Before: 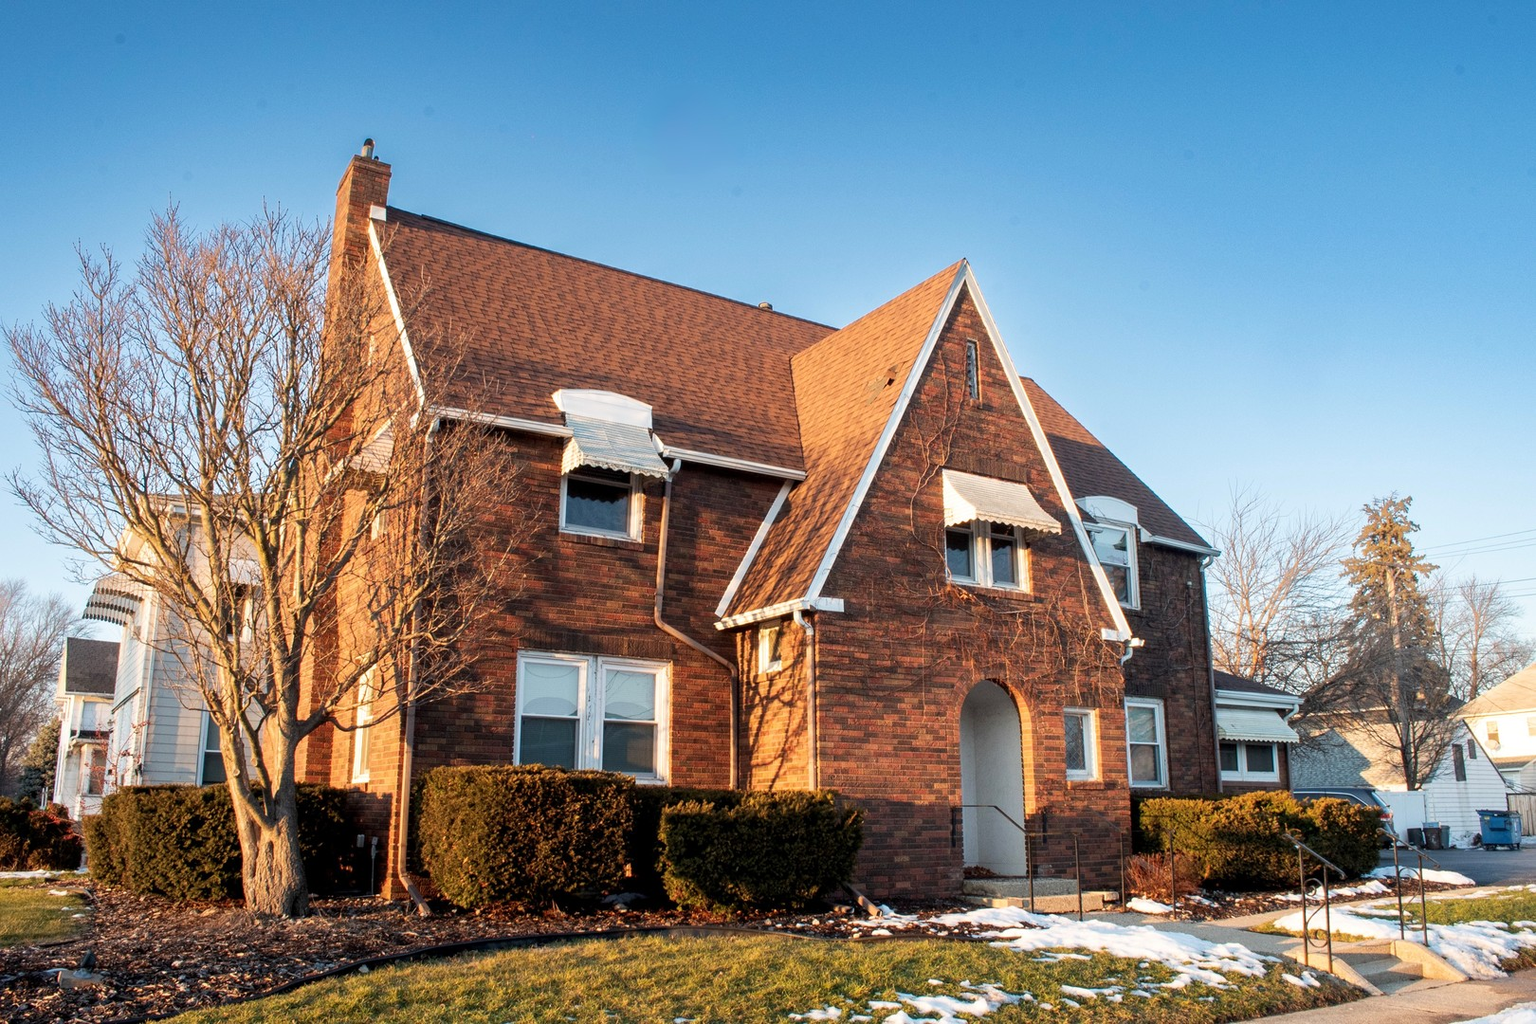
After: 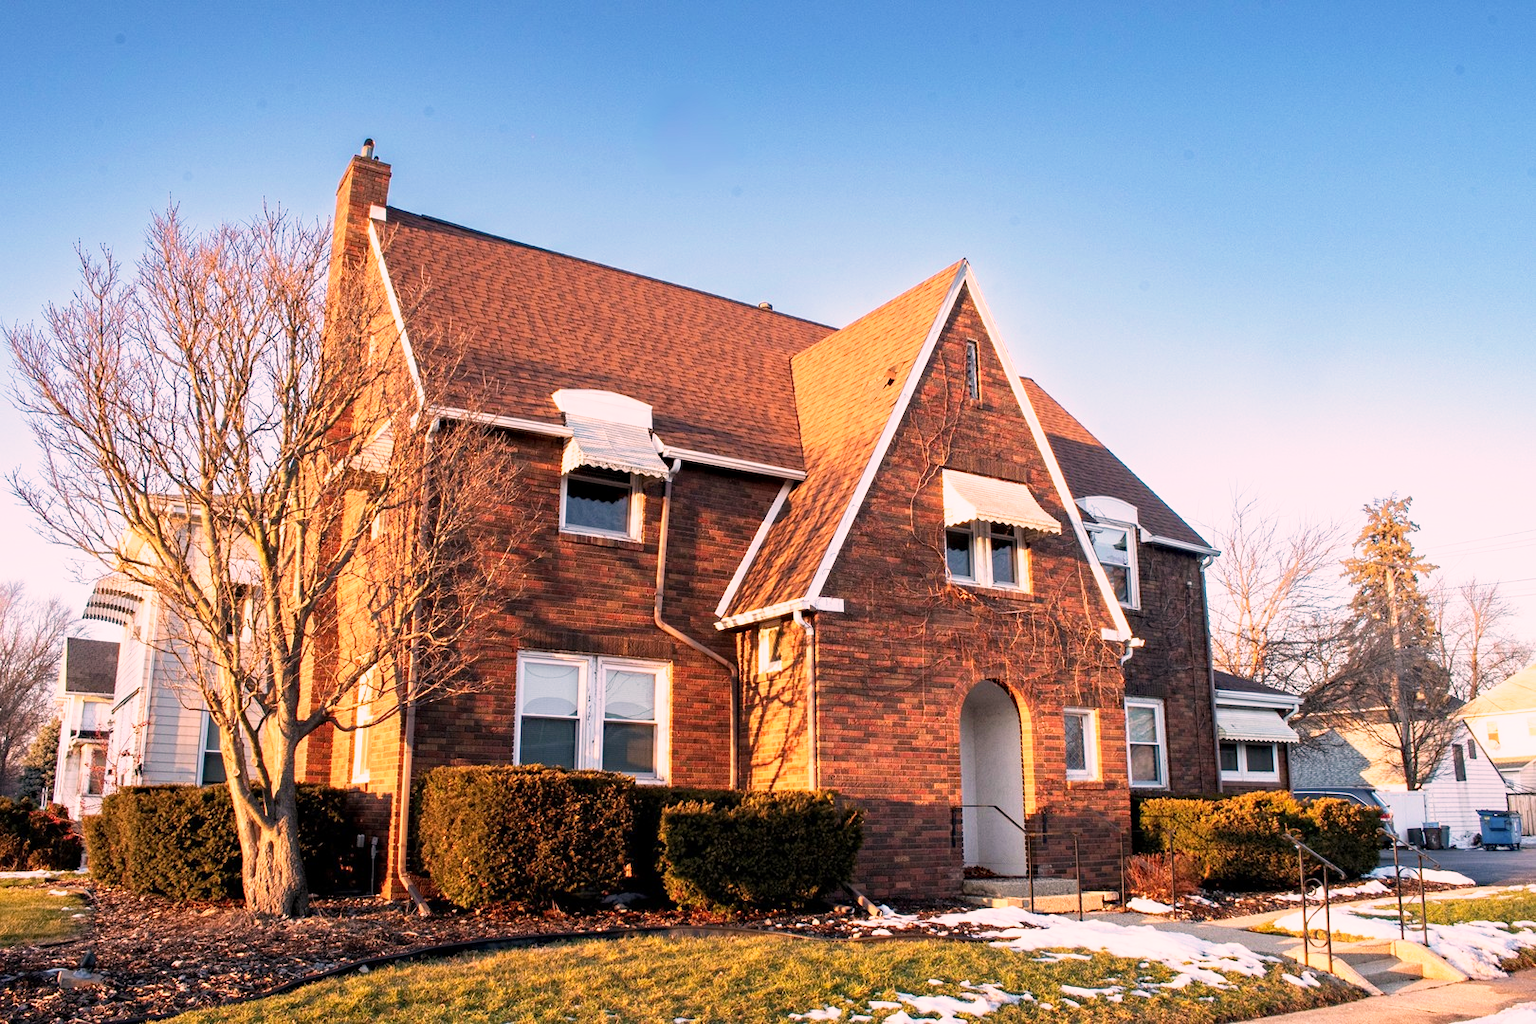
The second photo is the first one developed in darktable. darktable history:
exposure: exposure -0.069 EV, compensate highlight preservation false
haze removal: compatibility mode true, adaptive false
color correction: highlights a* 14.66, highlights b* 4.86
base curve: curves: ch0 [(0, 0) (0.579, 0.807) (1, 1)], preserve colors none
